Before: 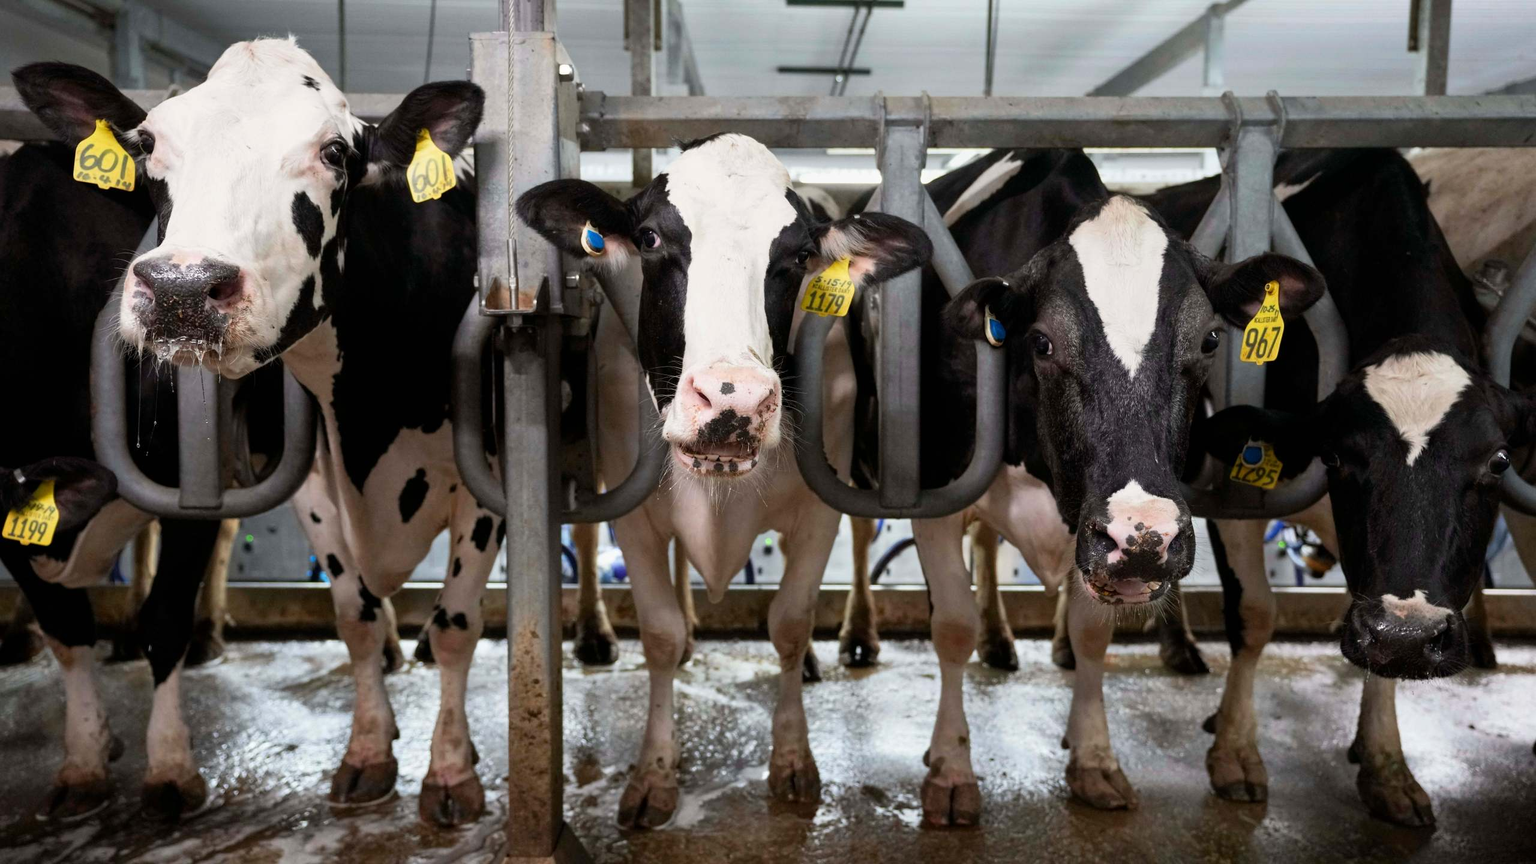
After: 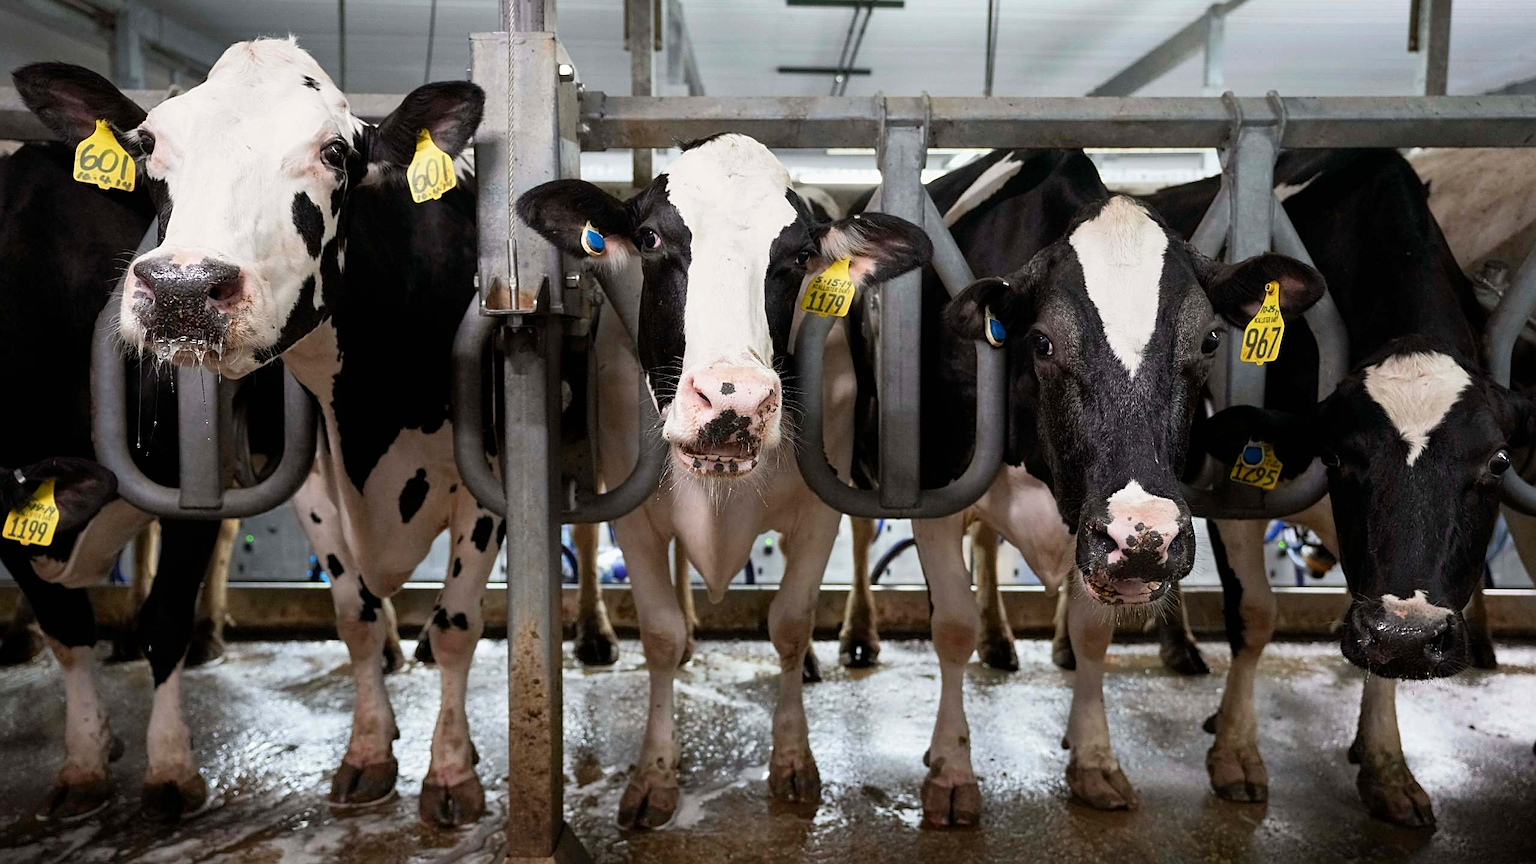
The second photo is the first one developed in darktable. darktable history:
tone equalizer: on, module defaults
sharpen: amount 0.55
